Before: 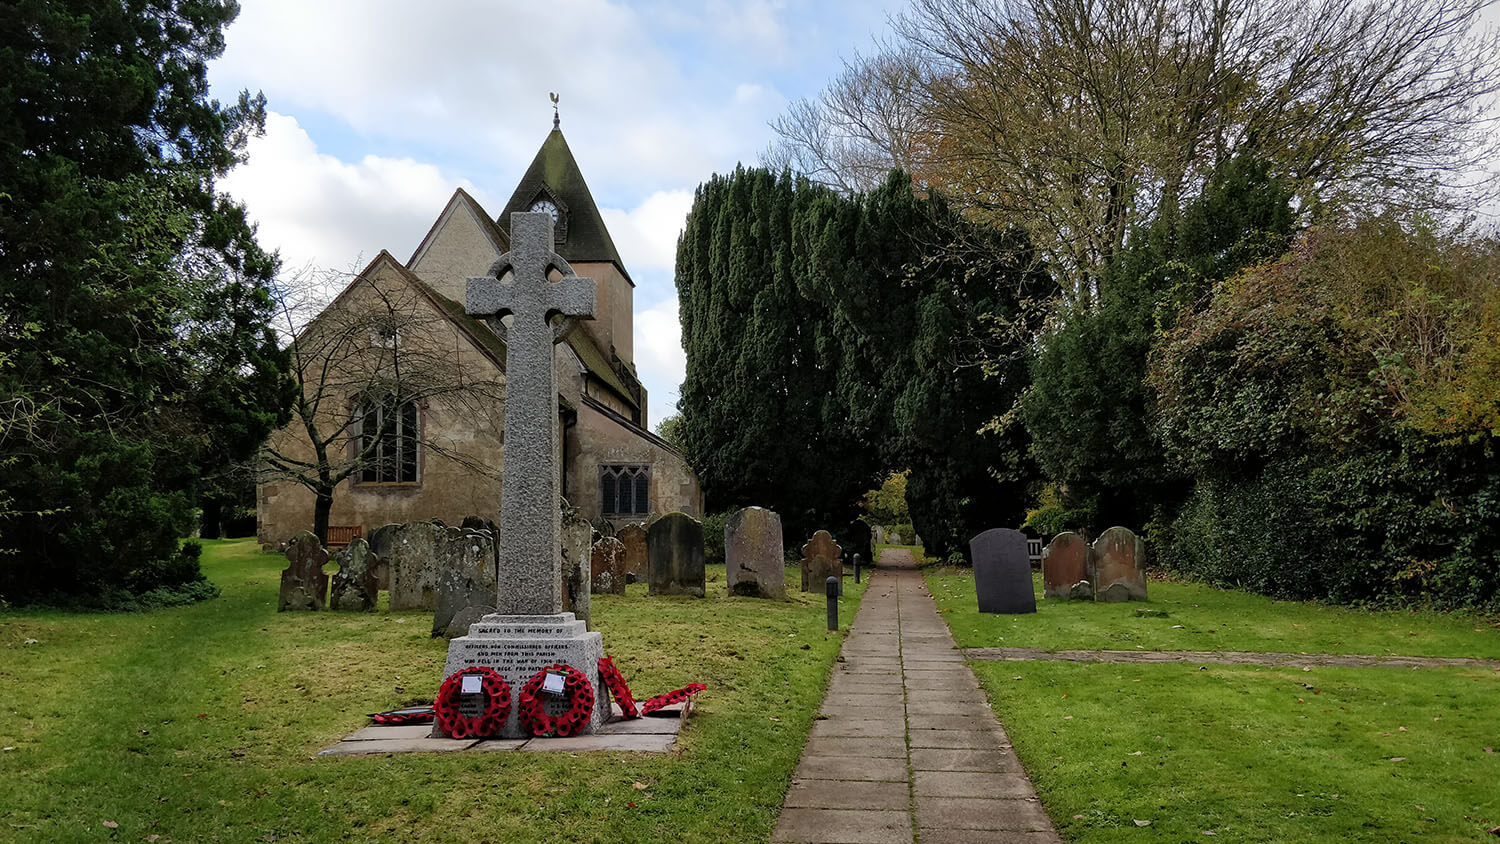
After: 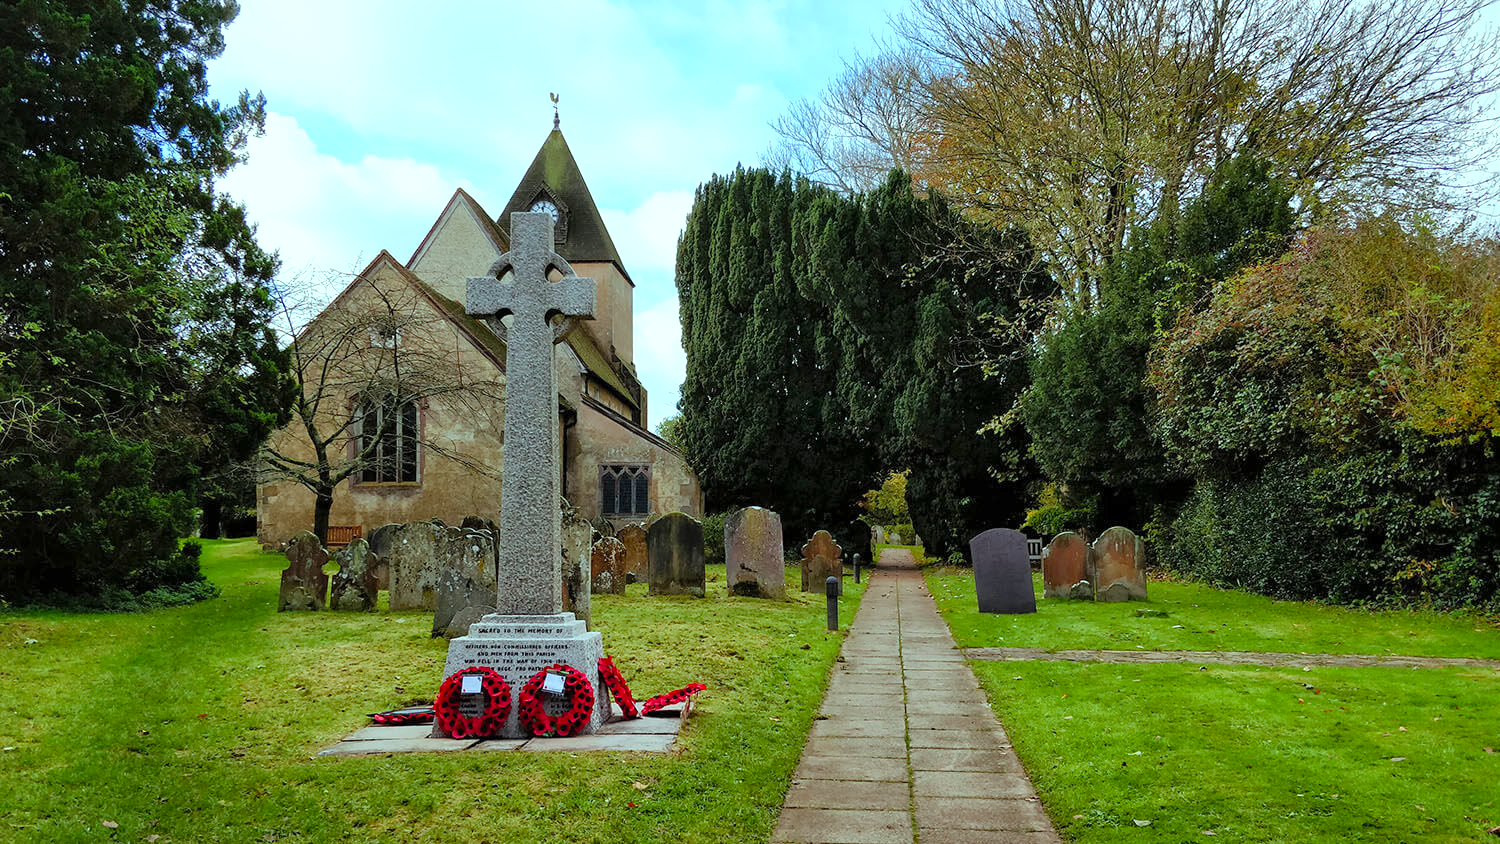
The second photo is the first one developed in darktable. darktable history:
color balance rgb: highlights gain › chroma 4%, highlights gain › hue 203.02°, perceptual saturation grading › global saturation 0.29%, perceptual saturation grading › highlights -16.055%, perceptual saturation grading › shadows 25.518%, perceptual brilliance grading › global brilliance 9.894%, perceptual brilliance grading › shadows 14.853%, global vibrance 9.165%
tone equalizer: on, module defaults
contrast brightness saturation: contrast 0.031, brightness 0.058, saturation 0.134
